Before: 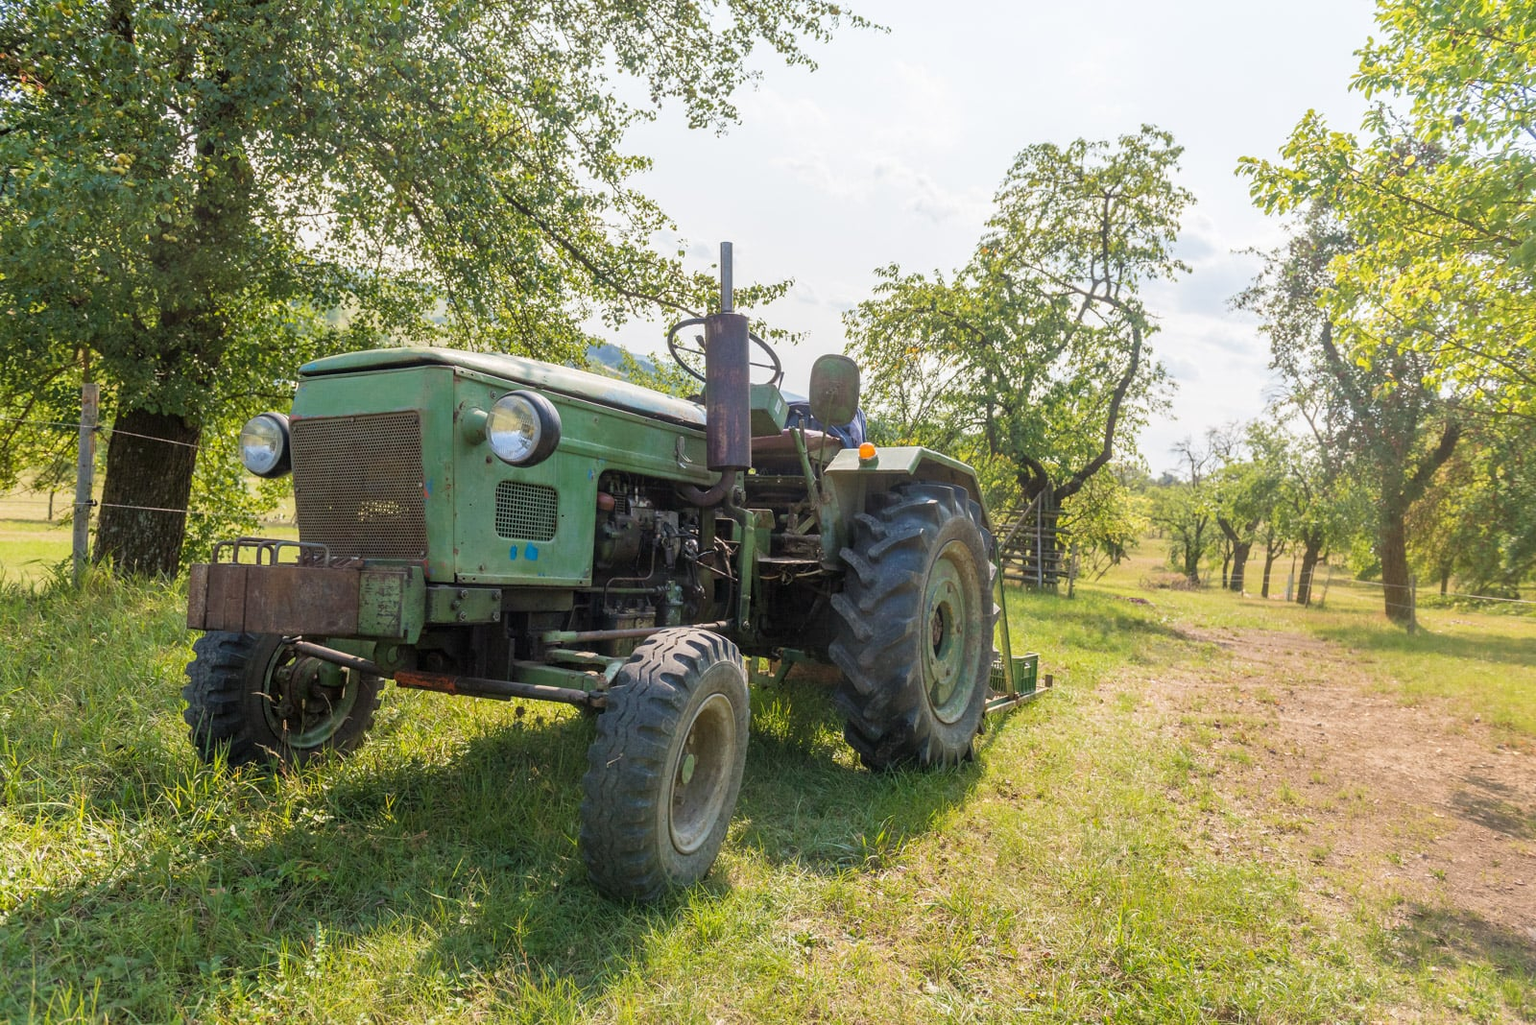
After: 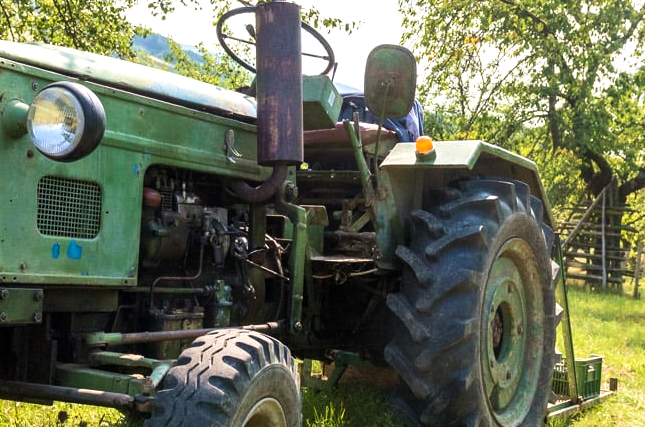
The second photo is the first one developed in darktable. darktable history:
crop: left 29.976%, top 30.502%, right 29.702%, bottom 29.439%
tone equalizer: -8 EV -0.729 EV, -7 EV -0.669 EV, -6 EV -0.563 EV, -5 EV -0.407 EV, -3 EV 0.382 EV, -2 EV 0.6 EV, -1 EV 0.677 EV, +0 EV 0.761 EV, edges refinement/feathering 500, mask exposure compensation -1.57 EV, preserve details no
exposure: black level correction 0.002, exposure -0.102 EV, compensate exposure bias true, compensate highlight preservation false
velvia: on, module defaults
